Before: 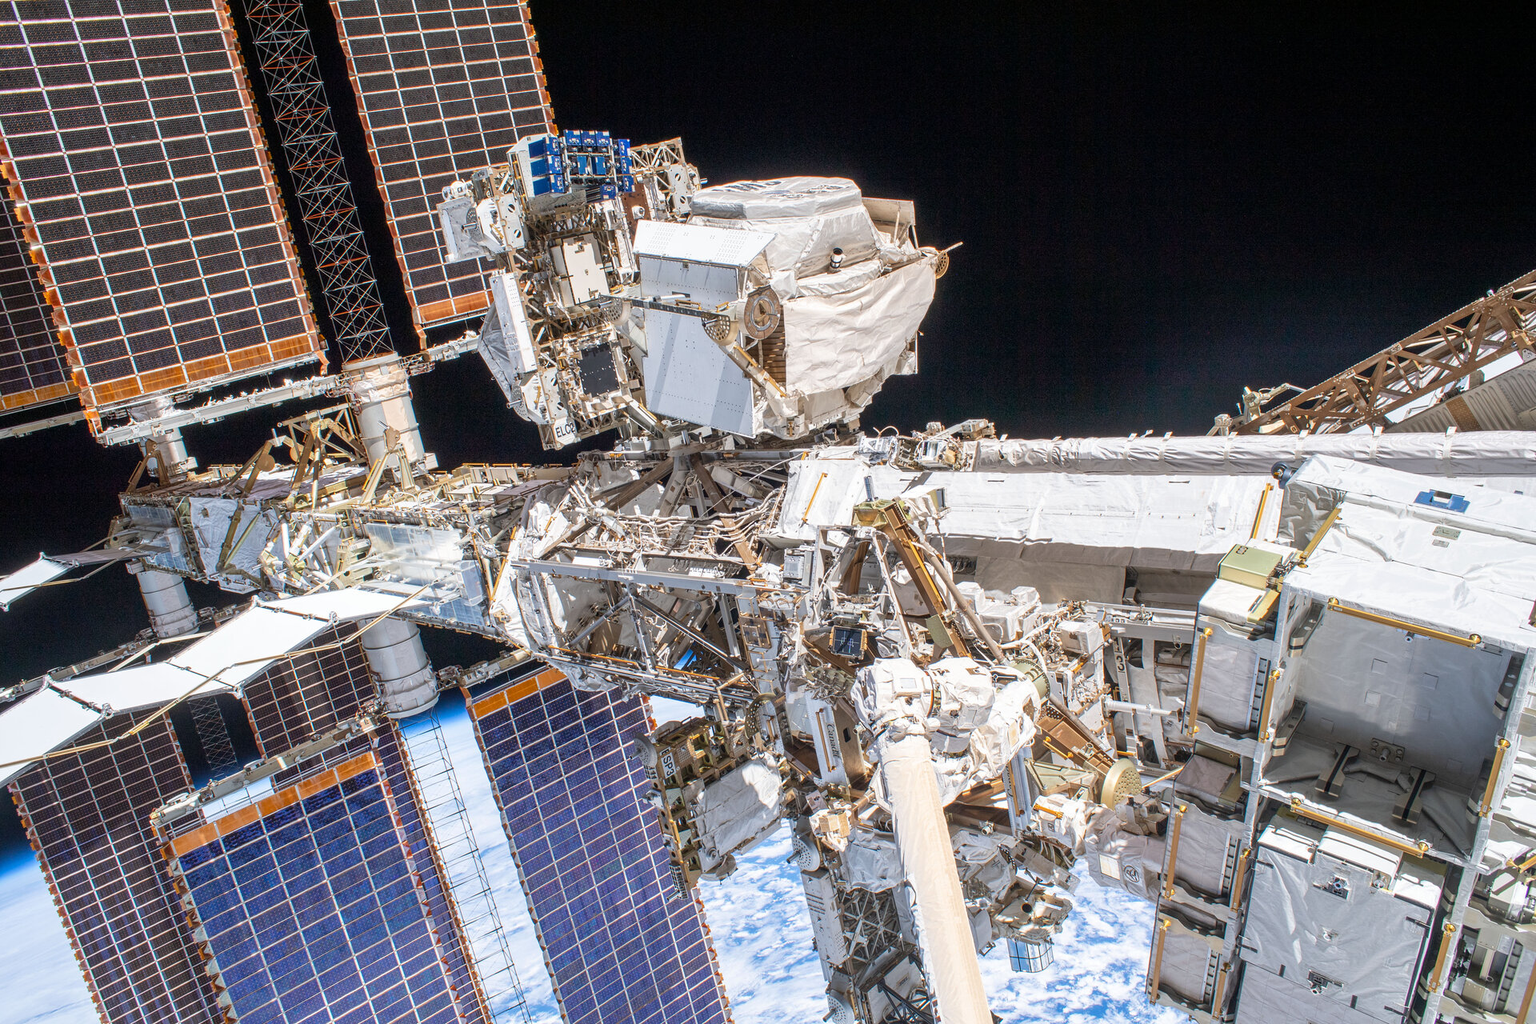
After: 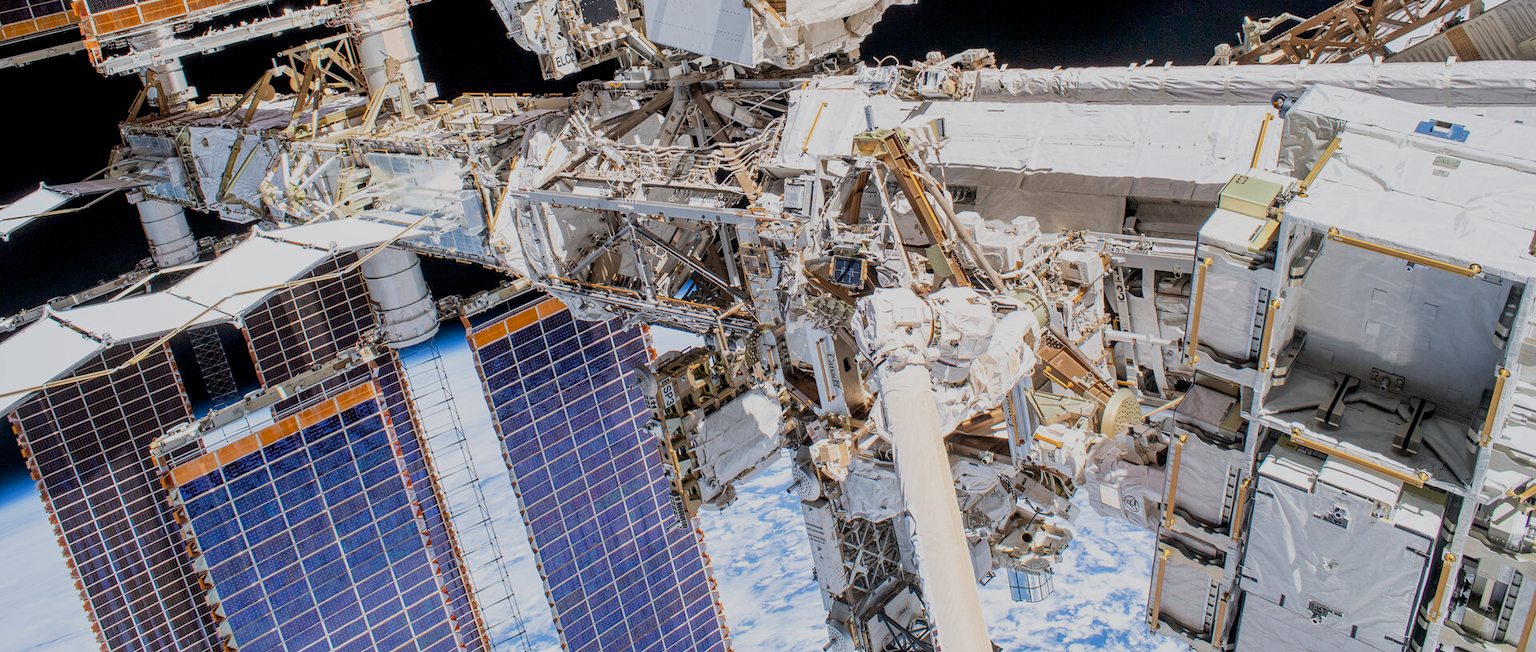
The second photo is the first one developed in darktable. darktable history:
crop and rotate: top 36.178%
exposure: black level correction 0.01, exposure 0.012 EV, compensate exposure bias true, compensate highlight preservation false
filmic rgb: black relative exposure -16 EV, white relative exposure 6.12 EV, hardness 5.22
